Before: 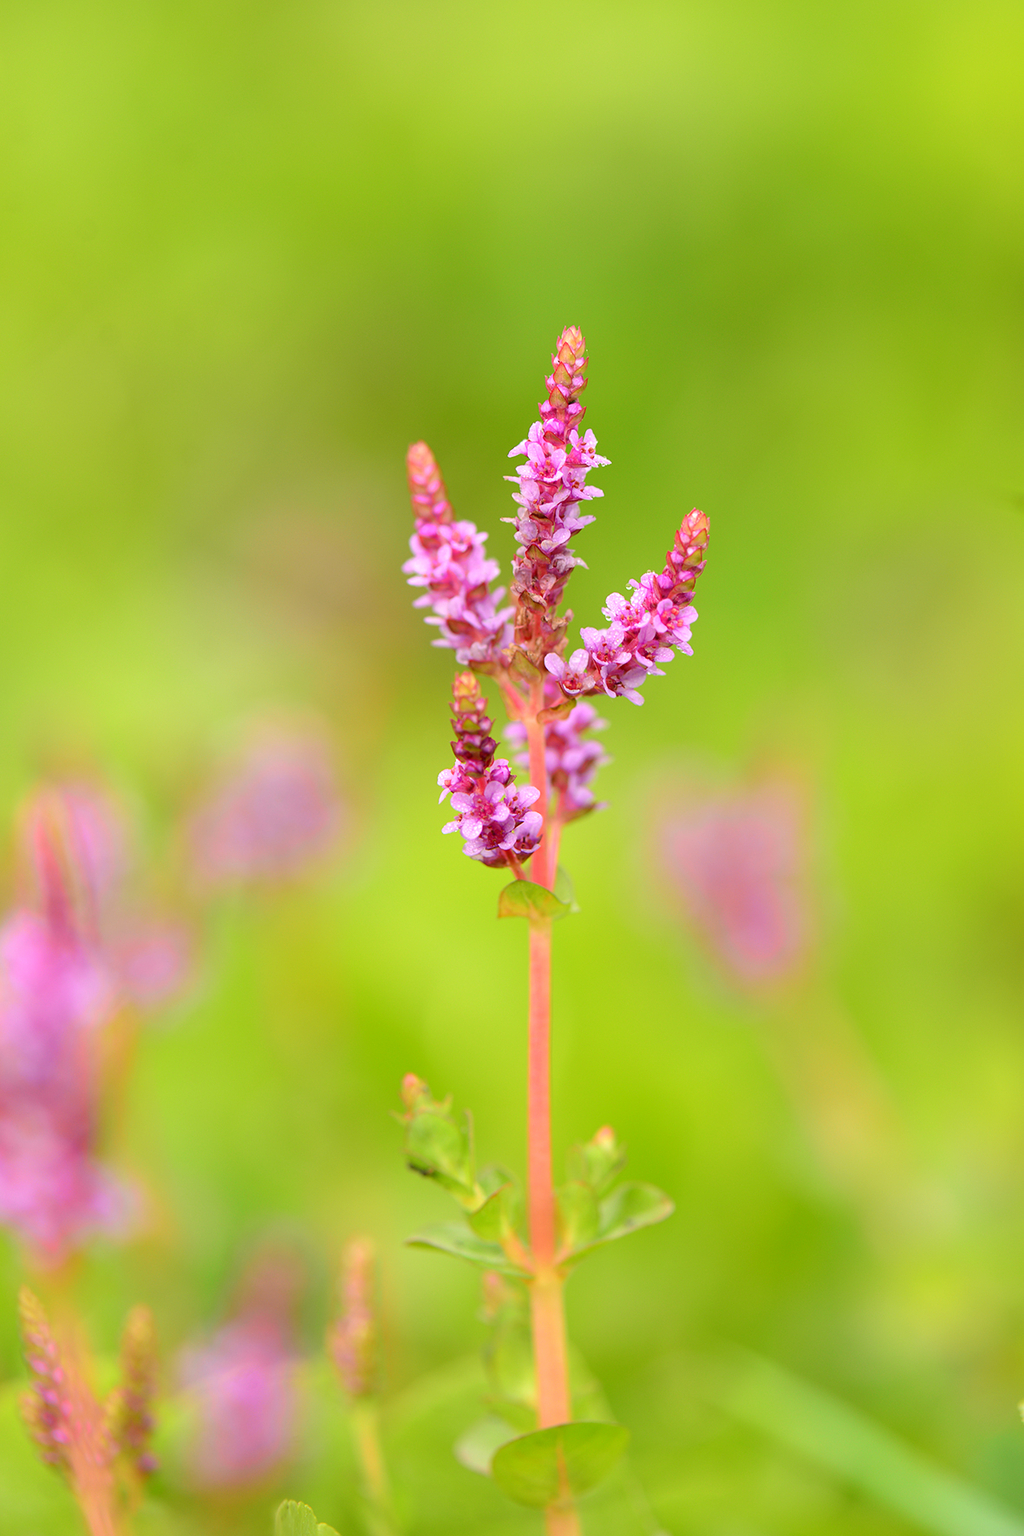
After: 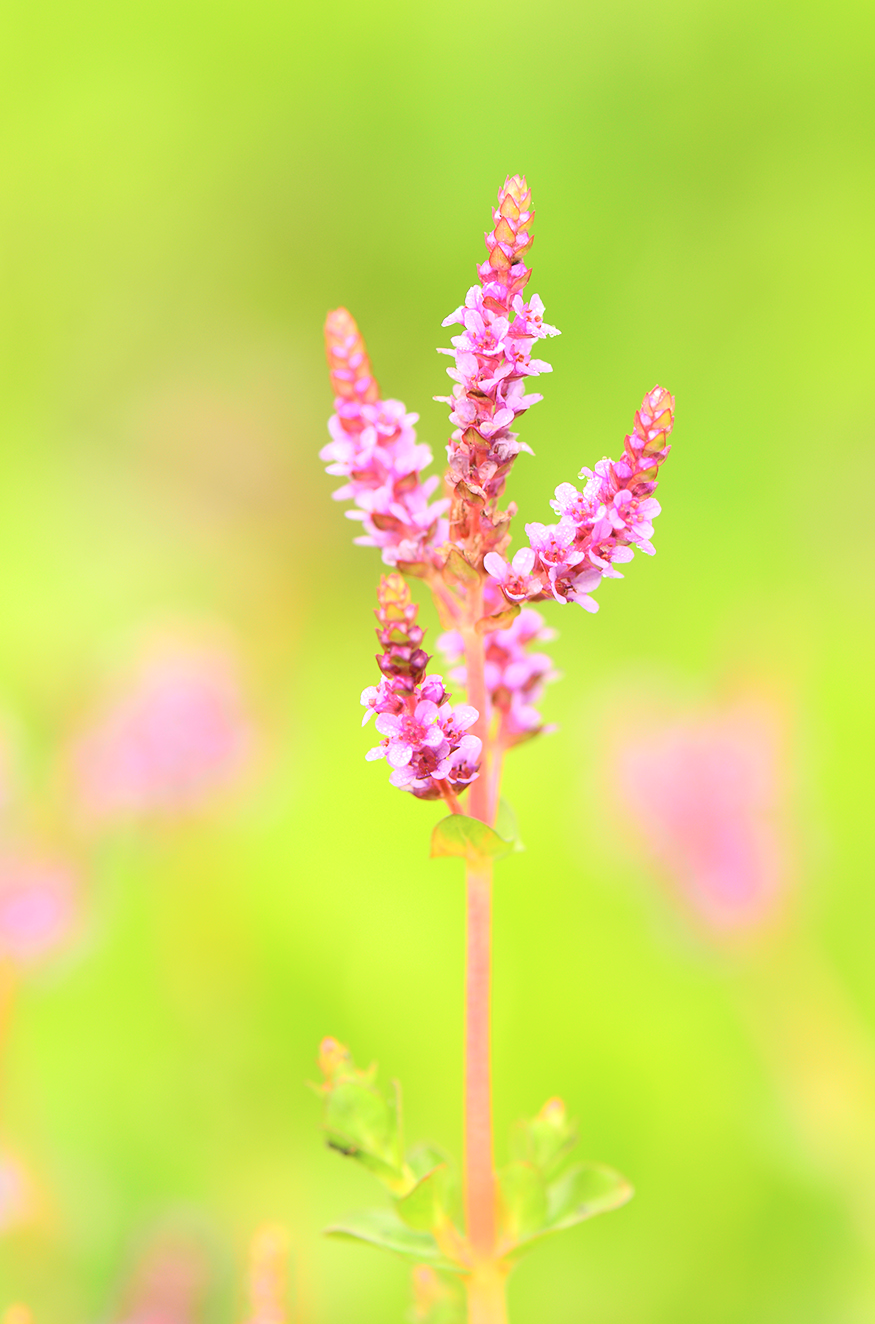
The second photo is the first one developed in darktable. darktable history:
contrast brightness saturation: contrast 0.138, brightness 0.213
exposure: exposure 1.001 EV, compensate exposure bias true, compensate highlight preservation false
crop and rotate: left 12.236%, top 11.378%, right 13.652%, bottom 13.897%
